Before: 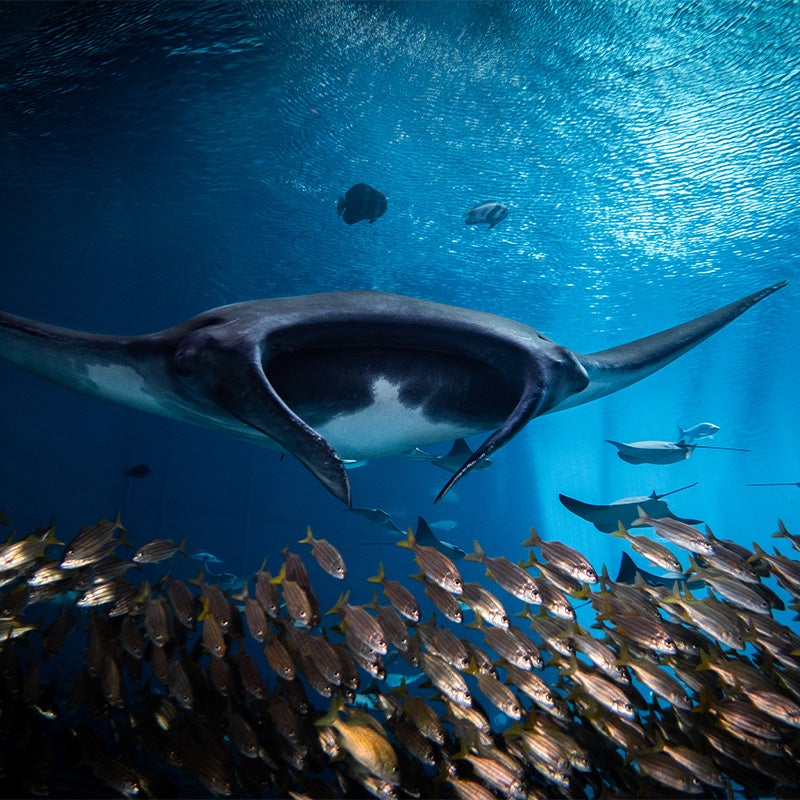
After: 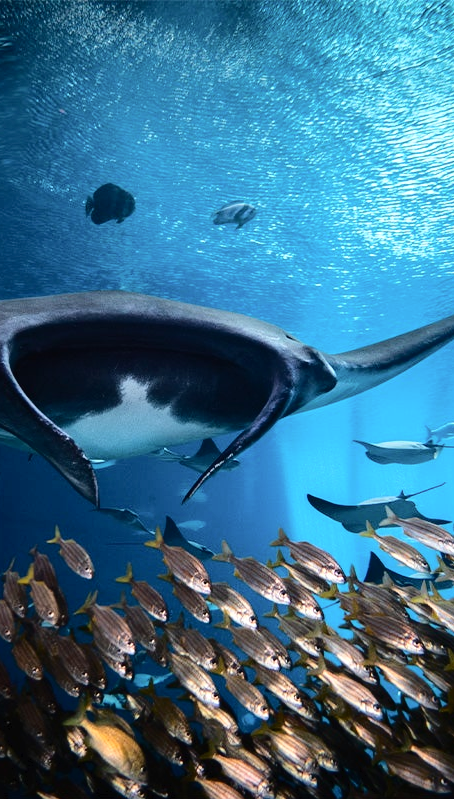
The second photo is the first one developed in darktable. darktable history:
crop: left 31.551%, top 0.012%, right 11.649%
exposure: exposure 0.073 EV, compensate highlight preservation false
tone curve: curves: ch0 [(0, 0) (0.003, 0.015) (0.011, 0.019) (0.025, 0.027) (0.044, 0.041) (0.069, 0.055) (0.1, 0.079) (0.136, 0.099) (0.177, 0.149) (0.224, 0.216) (0.277, 0.292) (0.335, 0.383) (0.399, 0.474) (0.468, 0.556) (0.543, 0.632) (0.623, 0.711) (0.709, 0.789) (0.801, 0.871) (0.898, 0.944) (1, 1)], color space Lab, independent channels, preserve colors none
